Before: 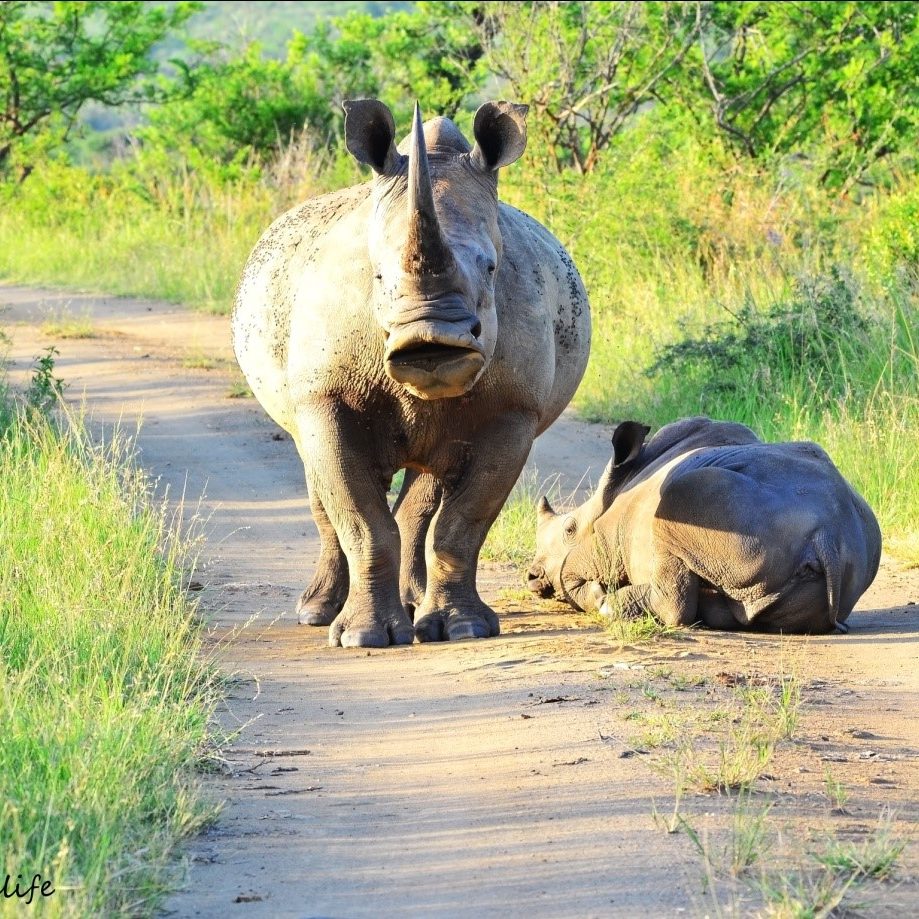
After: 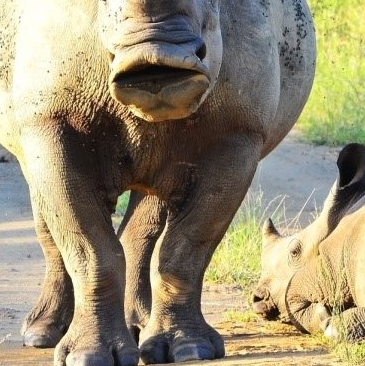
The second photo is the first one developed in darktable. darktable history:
crop: left 30.031%, top 30.352%, right 30.197%, bottom 29.729%
